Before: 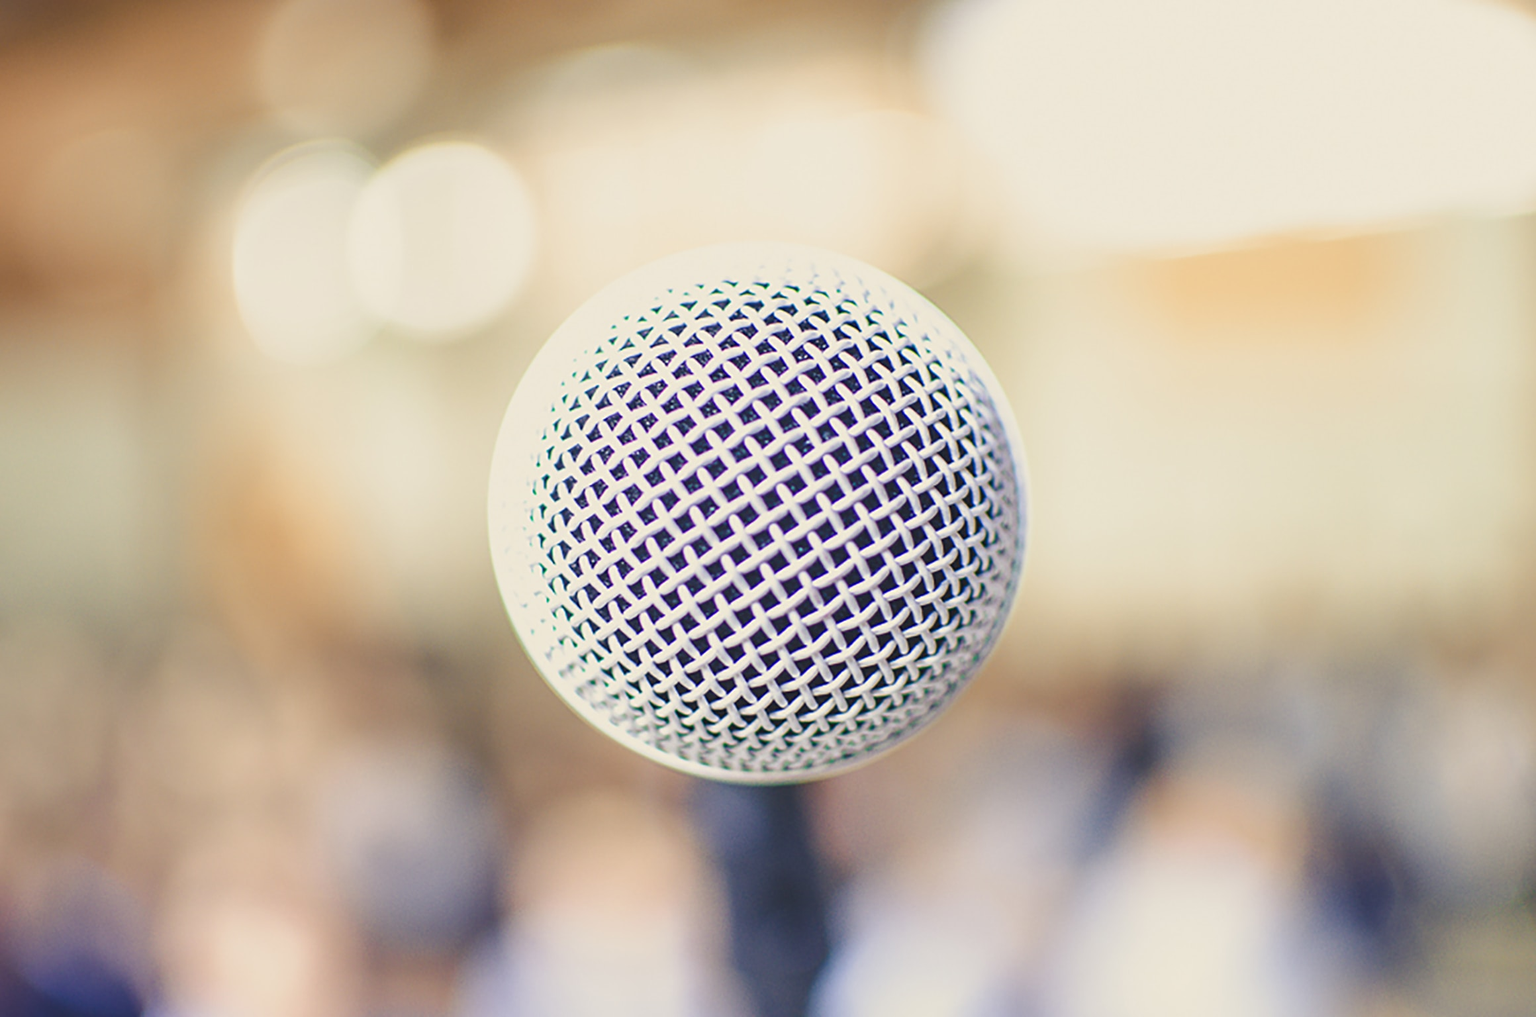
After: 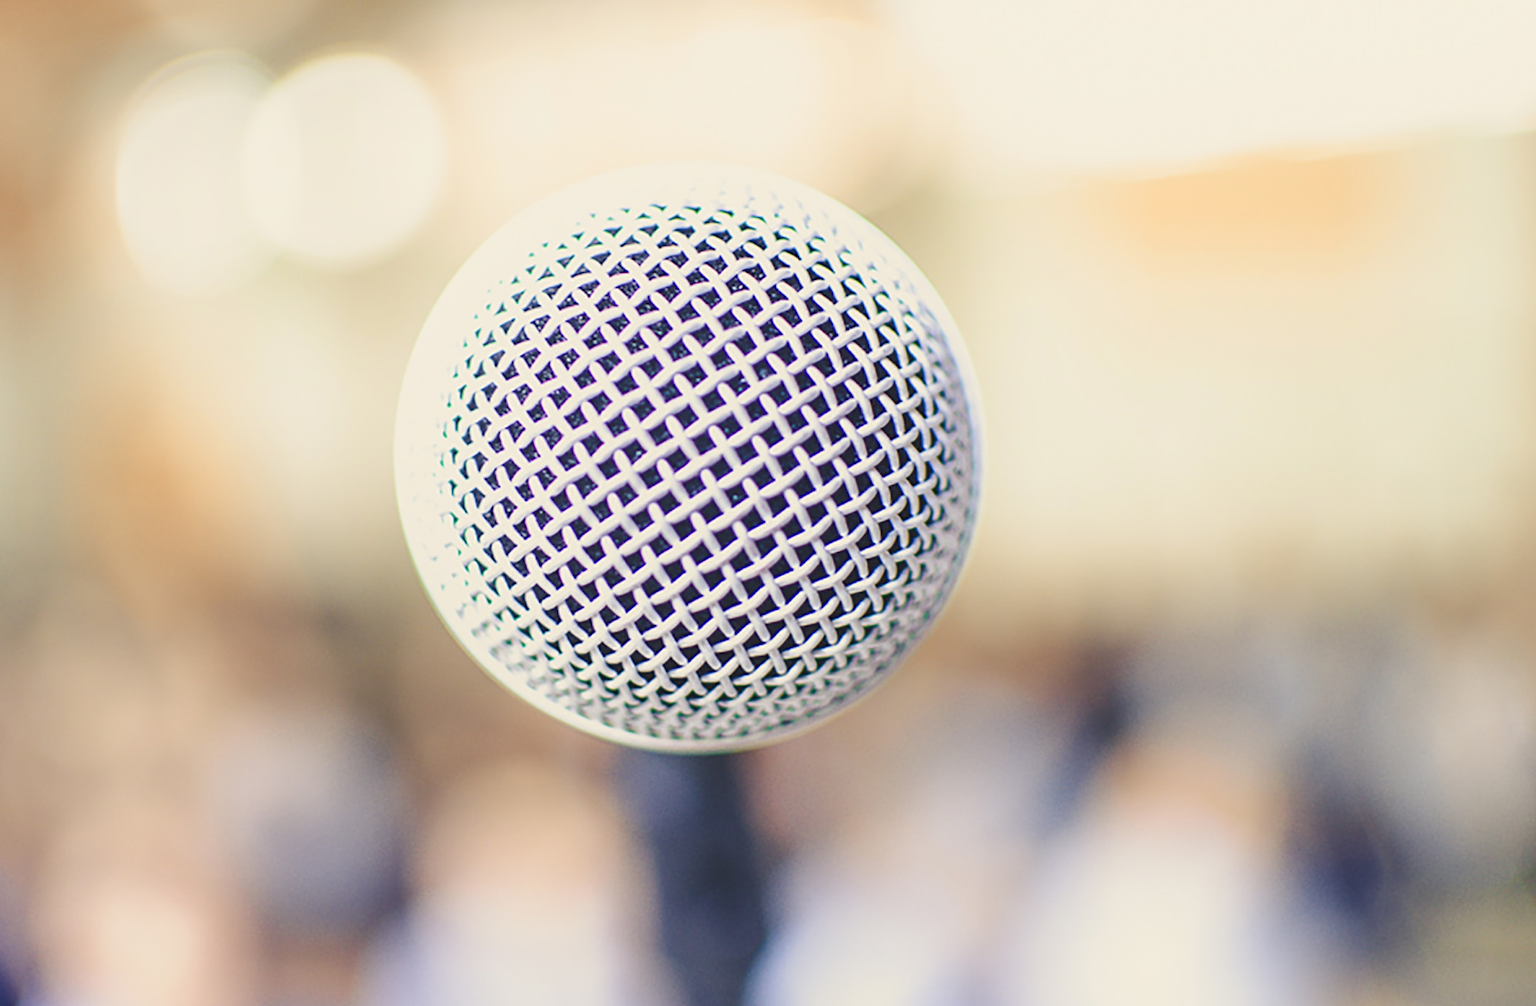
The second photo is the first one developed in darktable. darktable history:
crop and rotate: left 8.262%, top 9.226%
shadows and highlights: shadows -70, highlights 35, soften with gaussian
